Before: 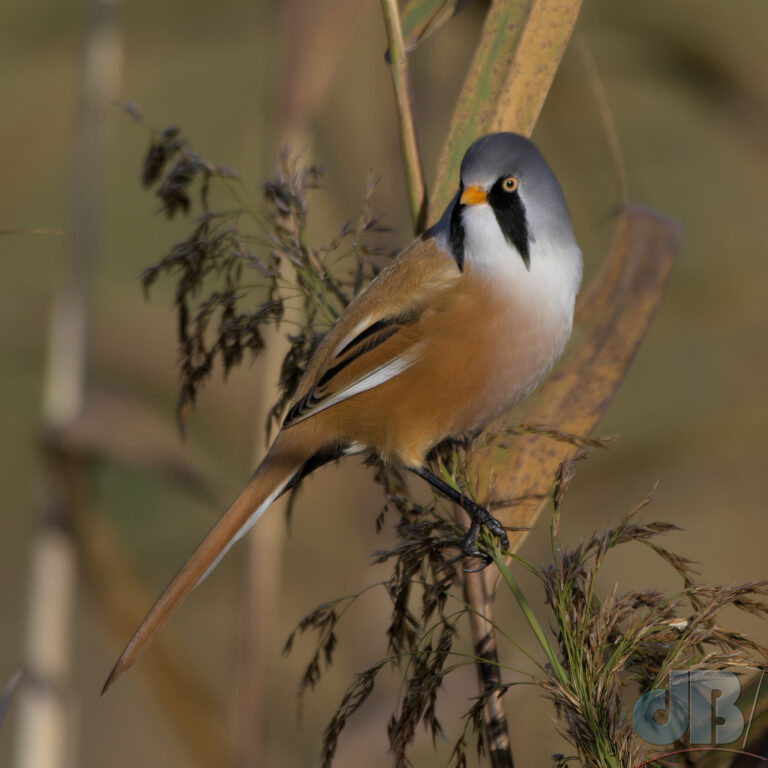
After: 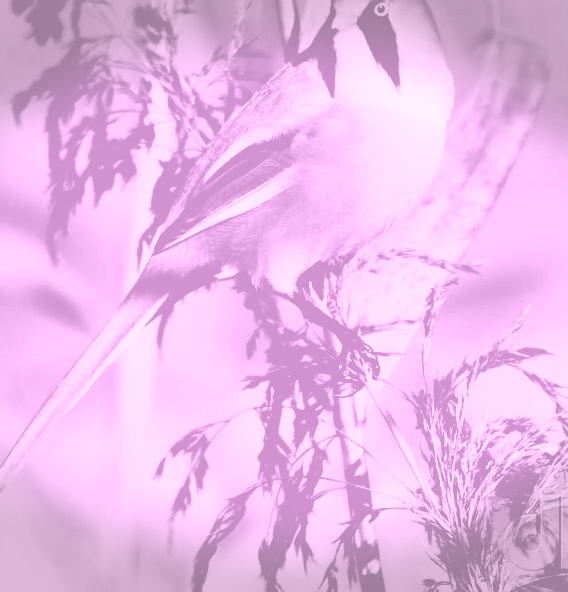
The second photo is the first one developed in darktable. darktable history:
vignetting: fall-off start 100%, brightness -0.406, saturation -0.3, width/height ratio 1.324, dithering 8-bit output, unbound false
crop: left 16.871%, top 22.857%, right 9.116%
colorize: hue 331.2°, saturation 75%, source mix 30.28%, lightness 70.52%, version 1
exposure: black level correction 0, exposure 2 EV, compensate highlight preservation false
contrast brightness saturation: contrast 0.77, brightness -1, saturation 1
graduated density: on, module defaults
